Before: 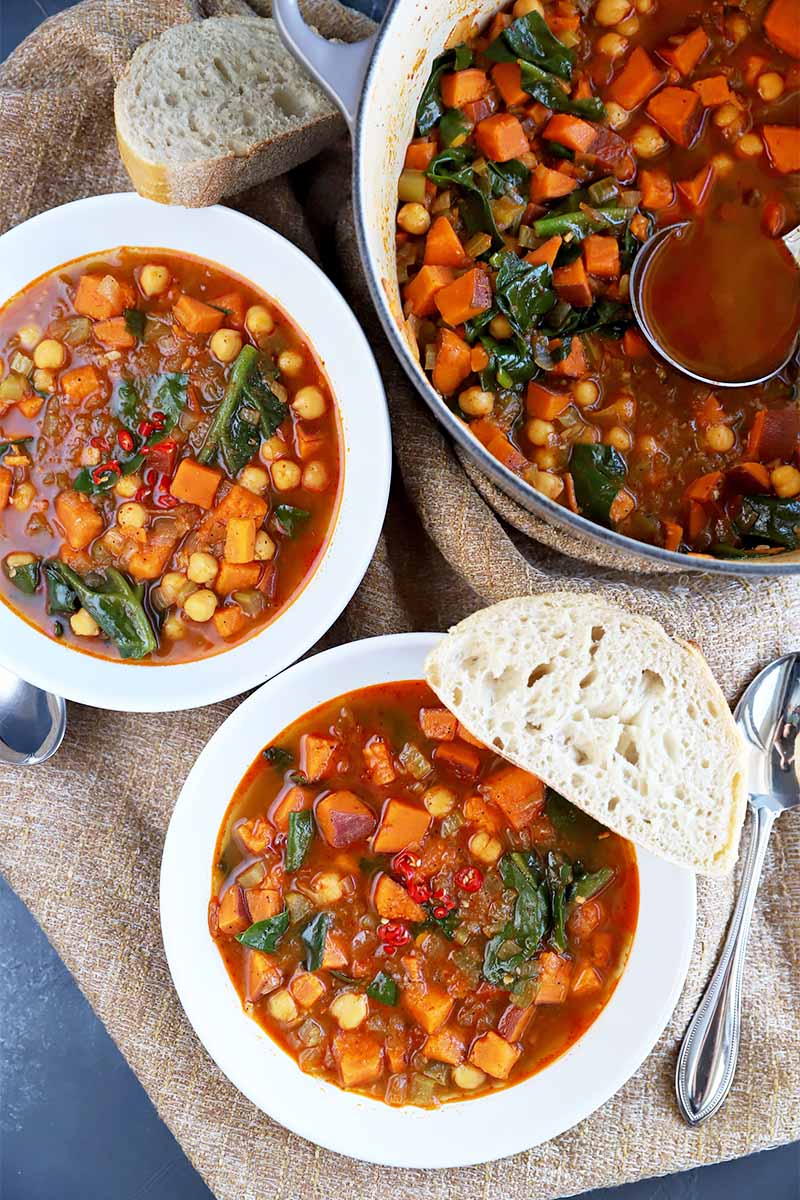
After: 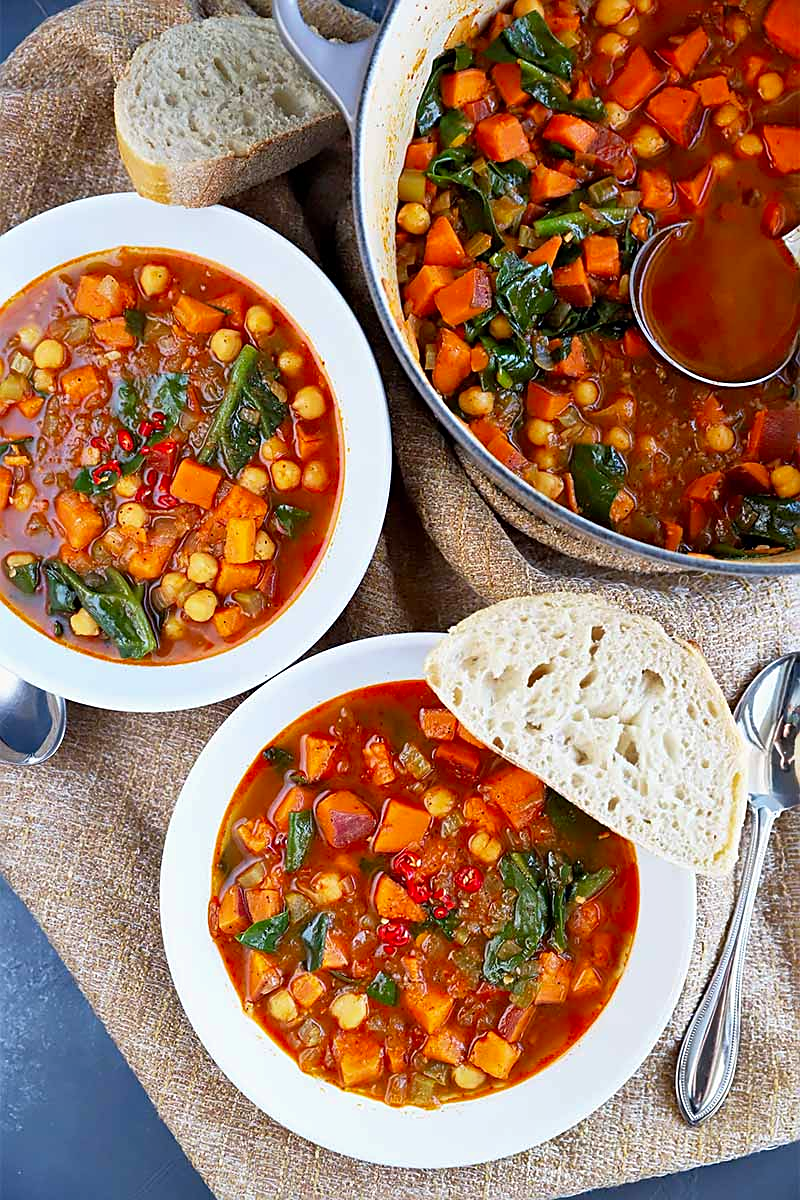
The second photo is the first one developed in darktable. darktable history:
sharpen: on, module defaults
contrast brightness saturation: saturation 0.177
tone equalizer: -7 EV 0.207 EV, -6 EV 0.137 EV, -5 EV 0.114 EV, -4 EV 0.063 EV, -2 EV -0.016 EV, -1 EV -0.057 EV, +0 EV -0.041 EV, edges refinement/feathering 500, mask exposure compensation -1.57 EV, preserve details no
shadows and highlights: shadows 25.5, highlights -47.85, highlights color adjustment 0.279%, soften with gaussian
